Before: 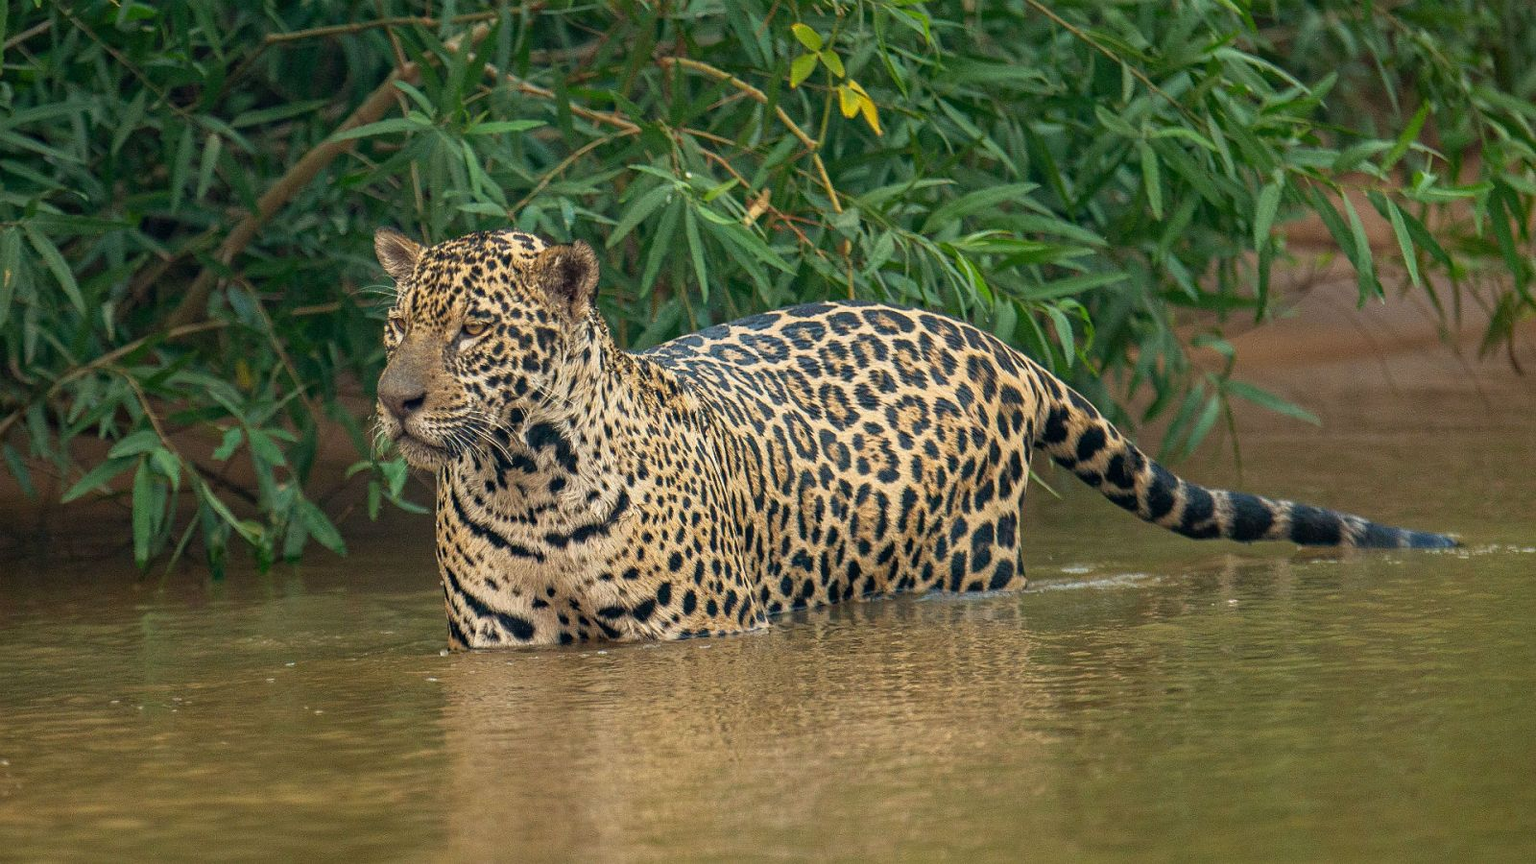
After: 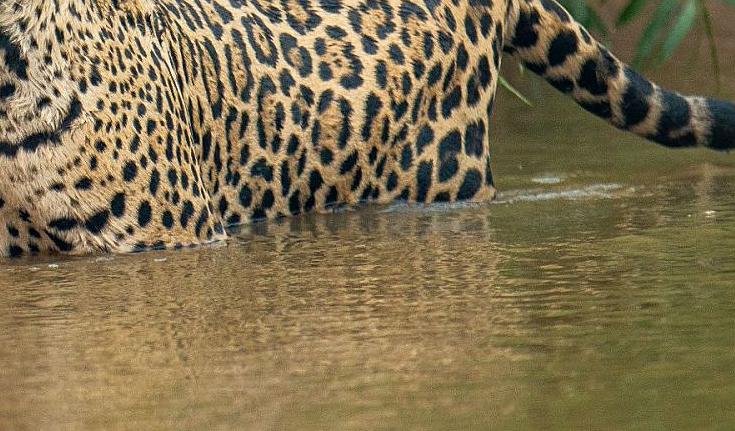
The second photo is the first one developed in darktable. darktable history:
crop: left 35.926%, top 46.096%, right 18.121%, bottom 5.925%
sharpen: radius 1.307, amount 0.301, threshold 0.164
